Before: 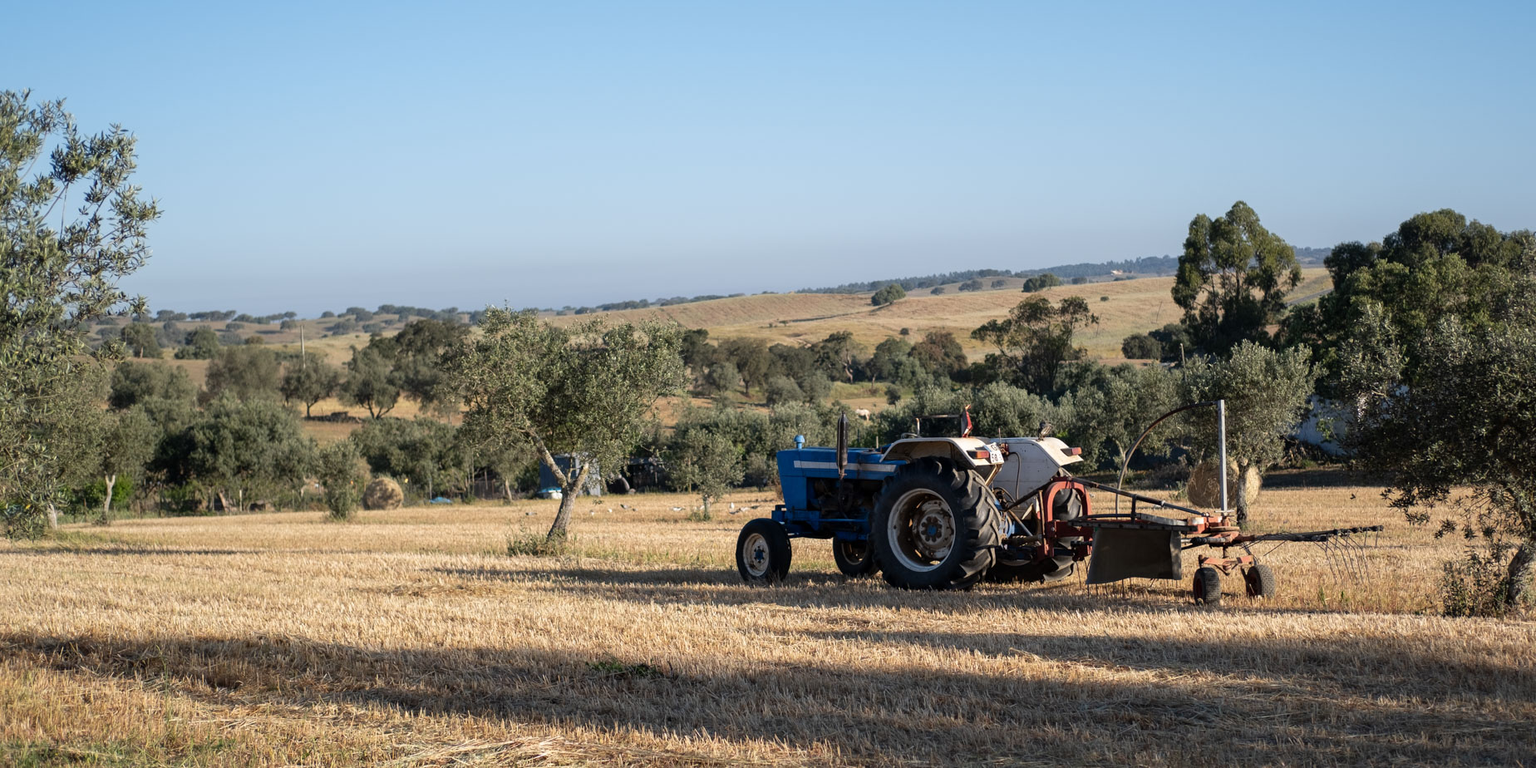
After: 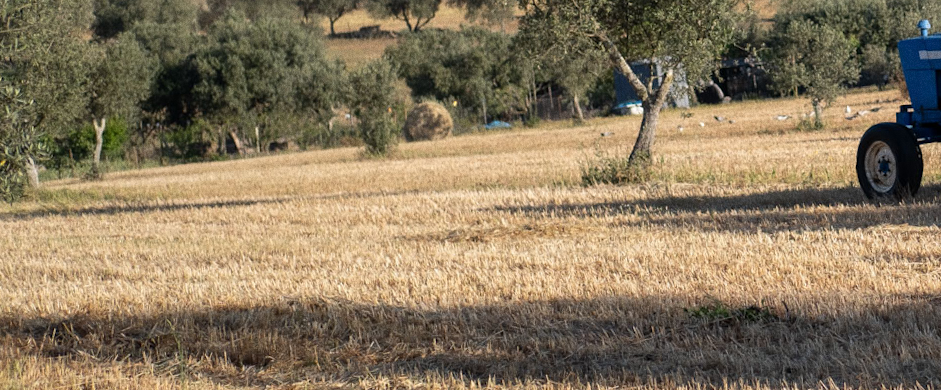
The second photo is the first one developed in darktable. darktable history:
grain: coarseness 3.21 ISO
rotate and perspective: rotation -3.52°, crop left 0.036, crop right 0.964, crop top 0.081, crop bottom 0.919
crop and rotate: top 54.778%, right 46.61%, bottom 0.159%
